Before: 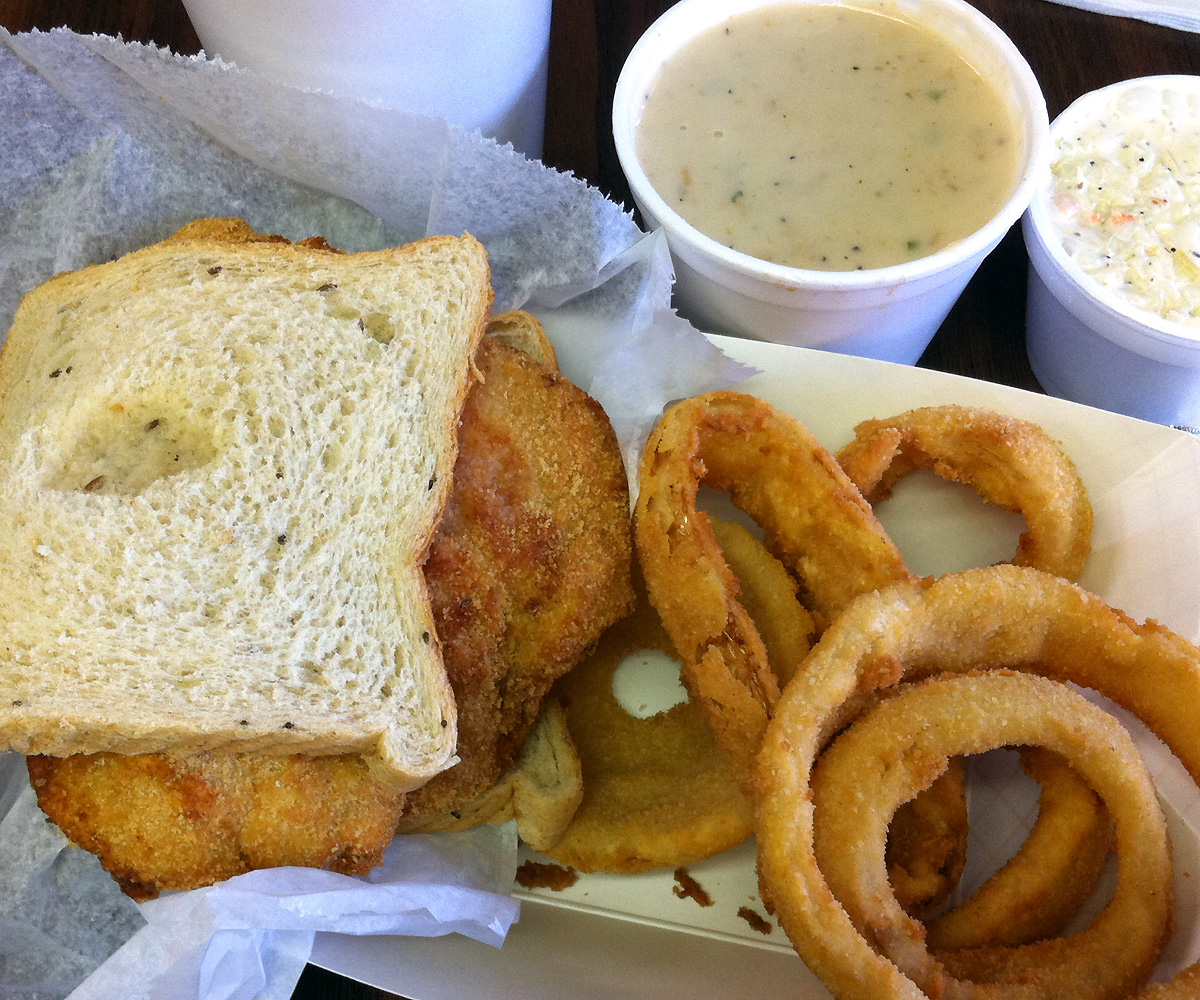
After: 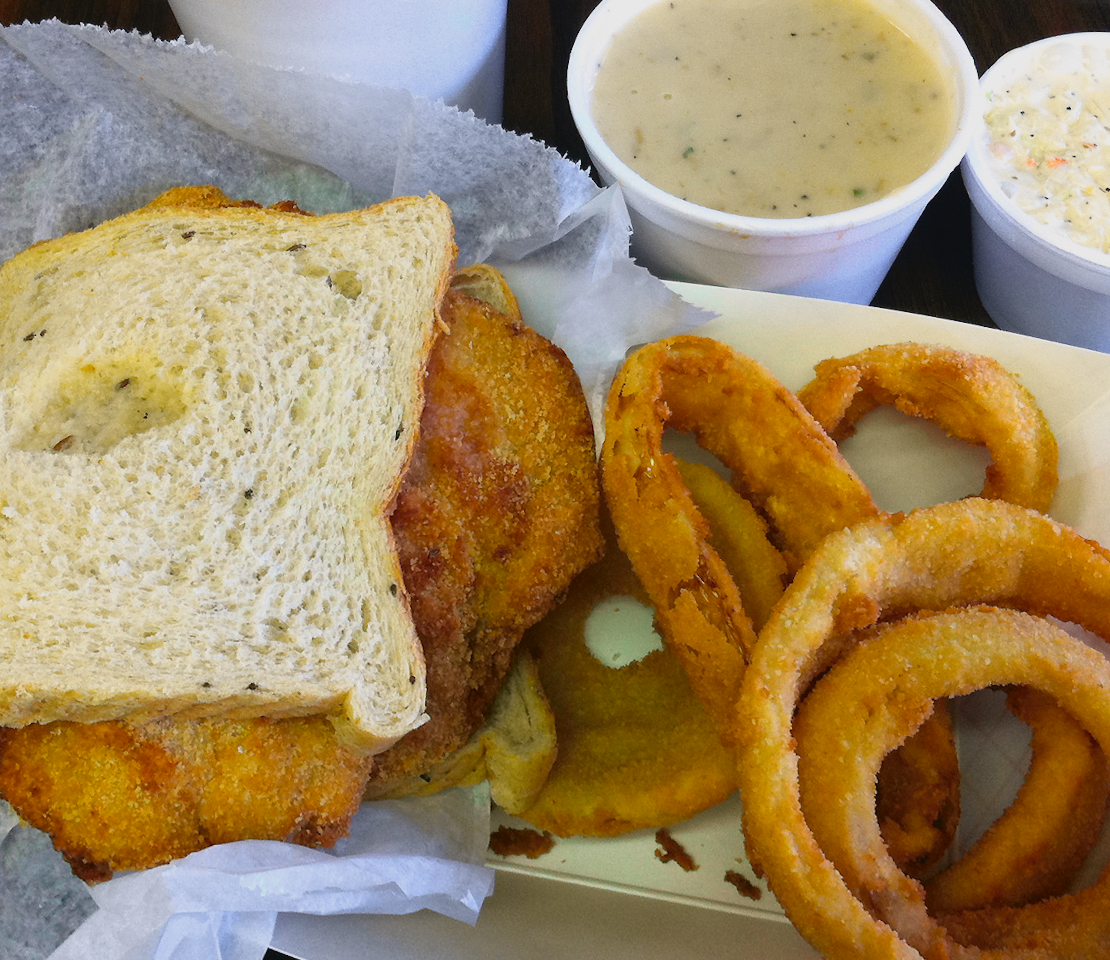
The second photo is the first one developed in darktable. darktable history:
tone curve: curves: ch0 [(0, 0.036) (0.053, 0.068) (0.211, 0.217) (0.519, 0.513) (0.847, 0.82) (0.991, 0.914)]; ch1 [(0, 0) (0.276, 0.206) (0.412, 0.353) (0.482, 0.475) (0.495, 0.5) (0.509, 0.502) (0.563, 0.57) (0.667, 0.672) (0.788, 0.809) (1, 1)]; ch2 [(0, 0) (0.438, 0.456) (0.473, 0.47) (0.503, 0.503) (0.523, 0.528) (0.562, 0.571) (0.612, 0.61) (0.679, 0.72) (1, 1)], color space Lab, independent channels, preserve colors none
tone equalizer: on, module defaults
rotate and perspective: rotation -1.68°, lens shift (vertical) -0.146, crop left 0.049, crop right 0.912, crop top 0.032, crop bottom 0.96
